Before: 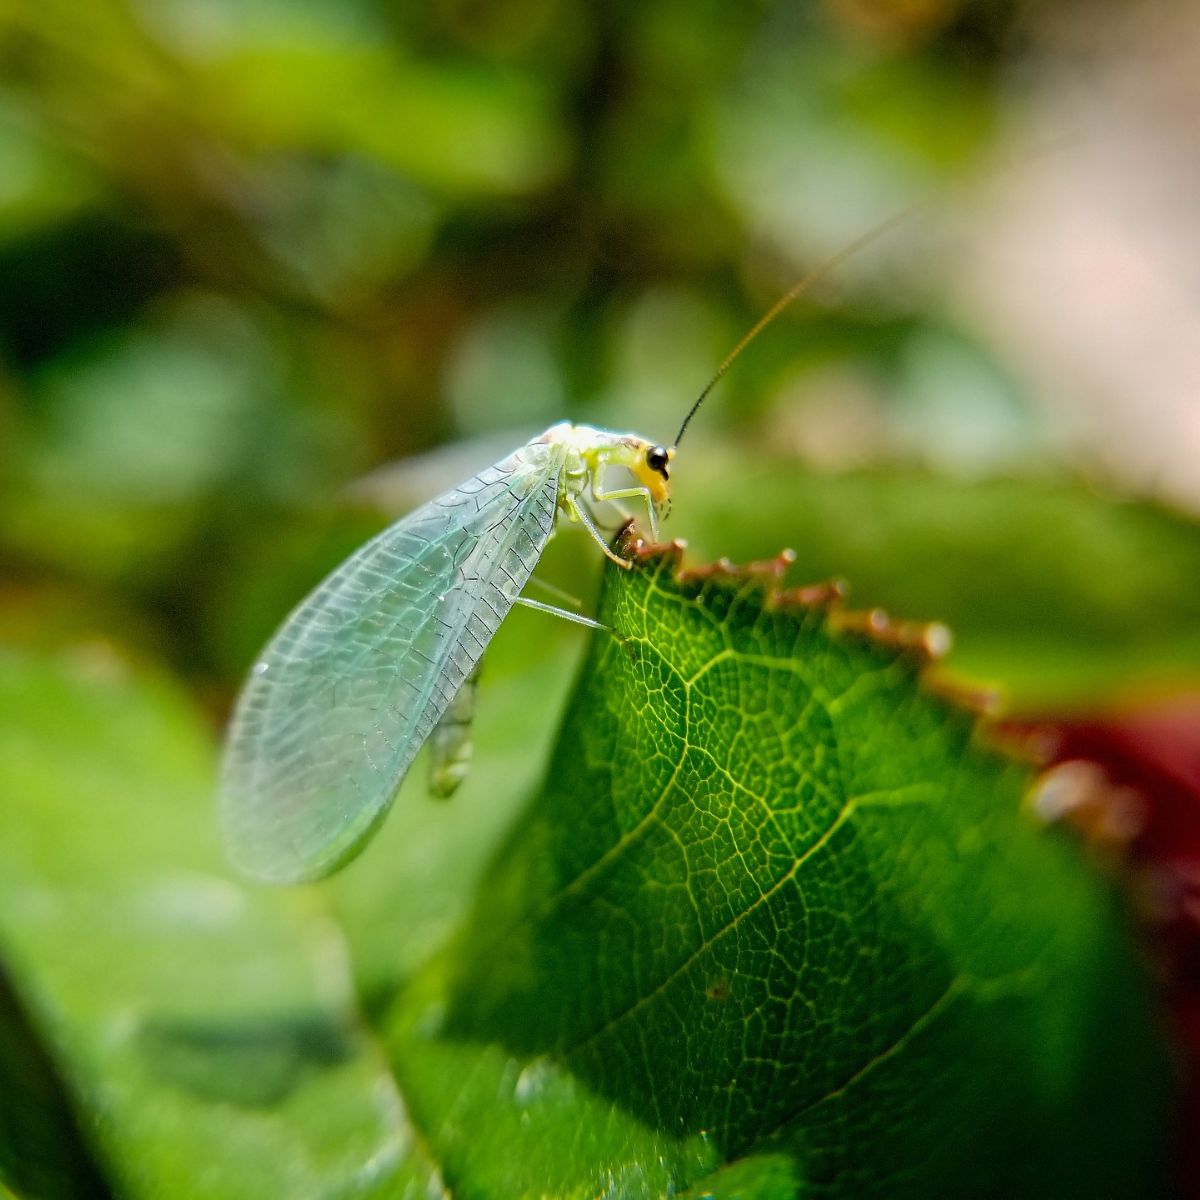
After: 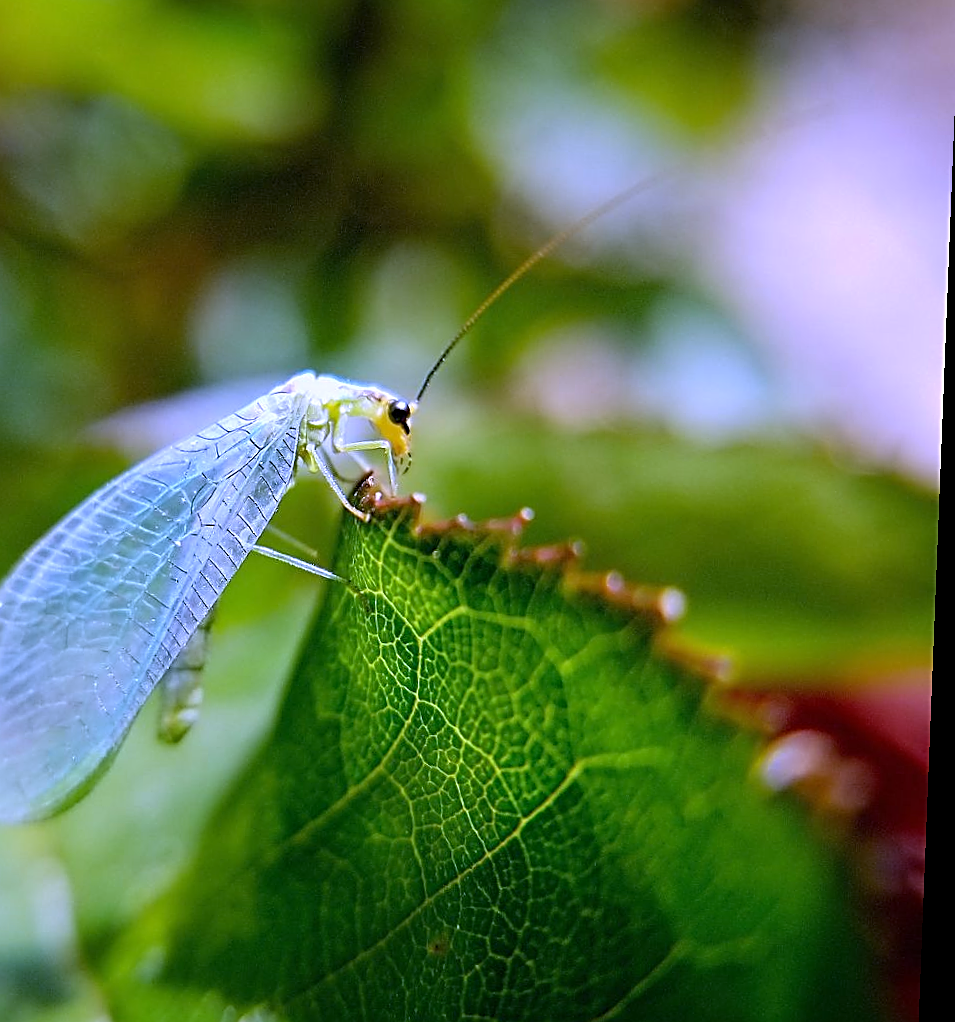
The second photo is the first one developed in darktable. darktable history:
crop: left 23.095%, top 5.827%, bottom 11.854%
sharpen: amount 0.901
rotate and perspective: rotation 2.27°, automatic cropping off
white balance: red 0.98, blue 1.61
